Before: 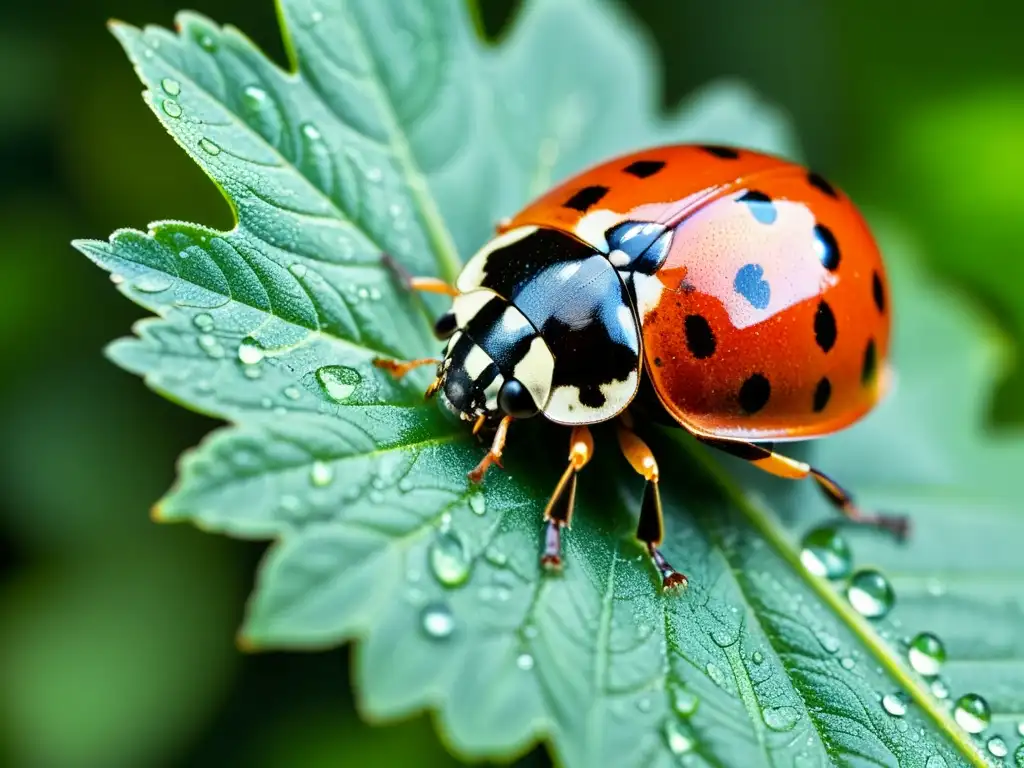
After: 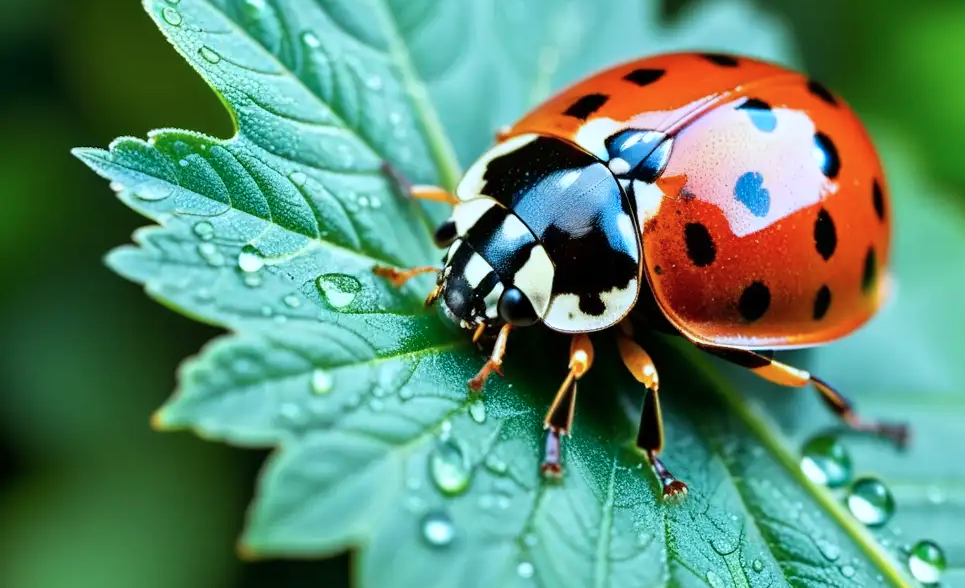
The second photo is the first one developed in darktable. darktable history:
color correction: highlights a* -4.05, highlights b* -11.11
crop and rotate: angle 0.031°, top 12.054%, right 5.625%, bottom 11.31%
